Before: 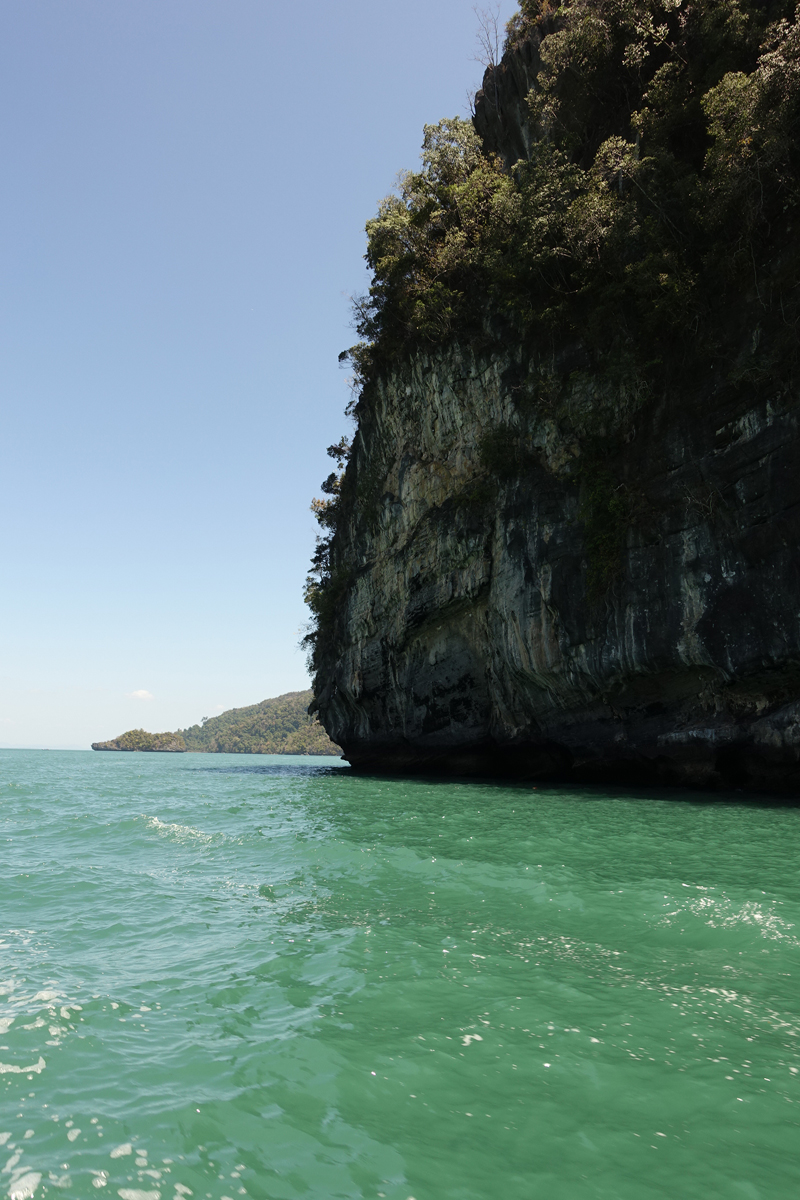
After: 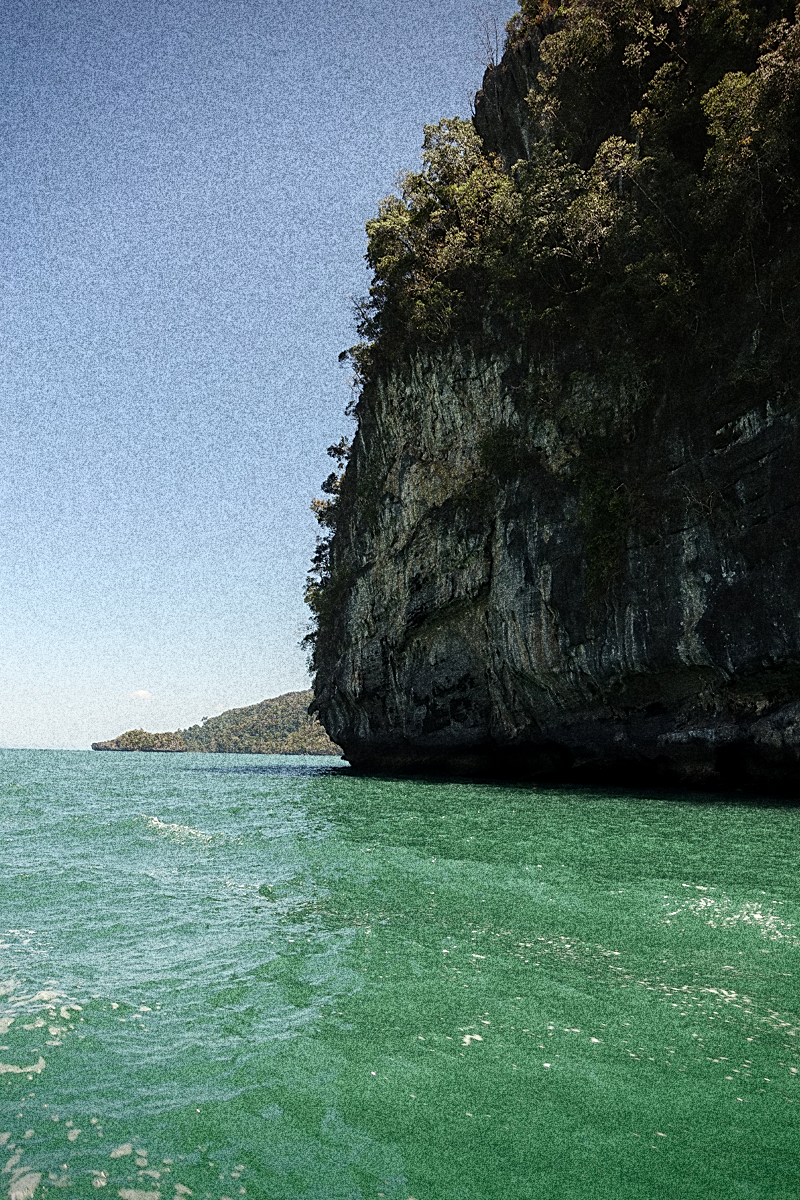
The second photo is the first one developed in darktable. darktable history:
sharpen: on, module defaults
vignetting: fall-off start 88.53%, fall-off radius 44.2%, saturation 0.376, width/height ratio 1.161
local contrast: on, module defaults
grain: coarseness 30.02 ISO, strength 100%
